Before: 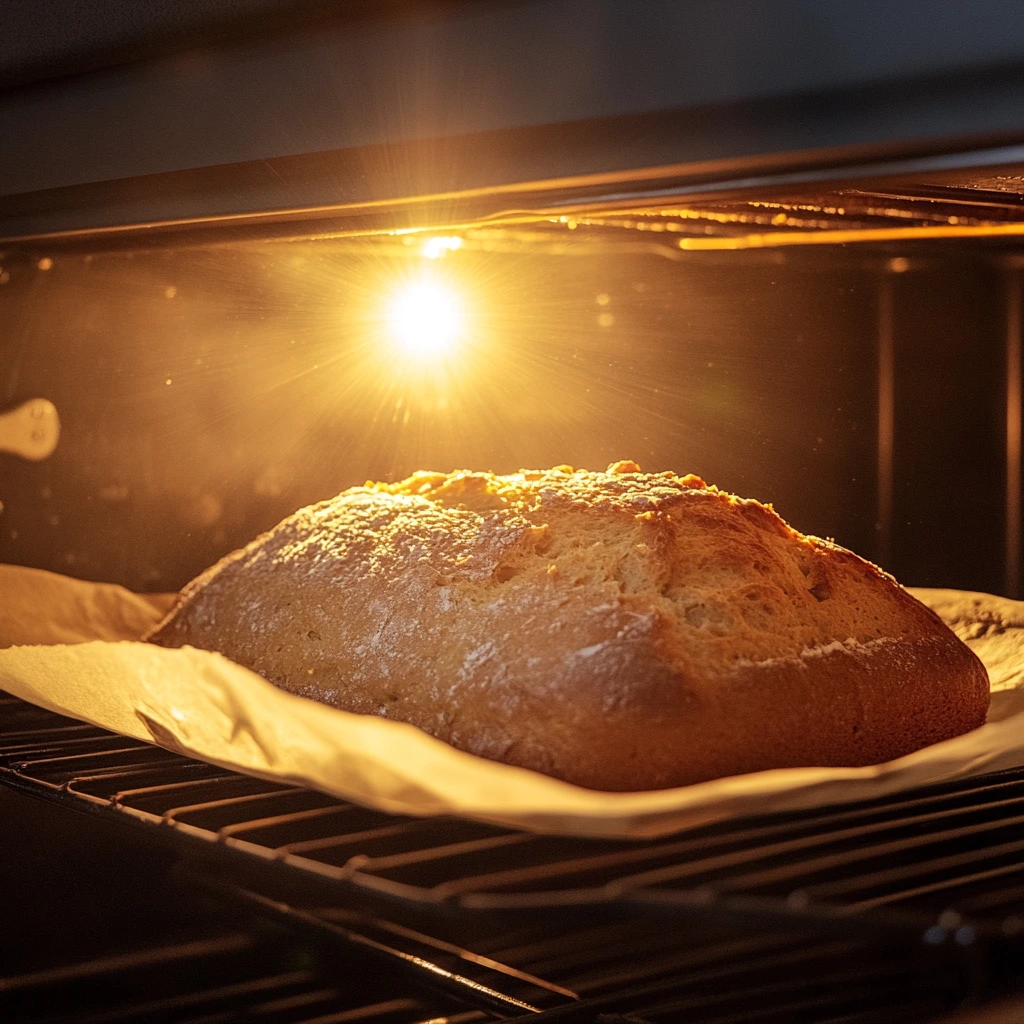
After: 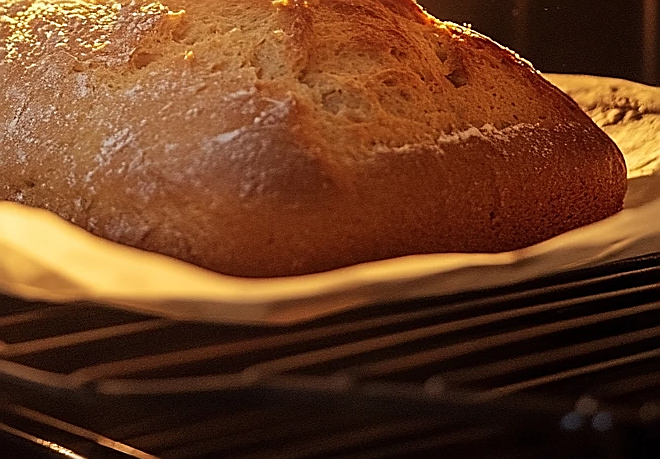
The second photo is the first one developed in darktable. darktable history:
sharpen: radius 1.4, amount 1.25, threshold 0.7
crop and rotate: left 35.509%, top 50.238%, bottom 4.934%
